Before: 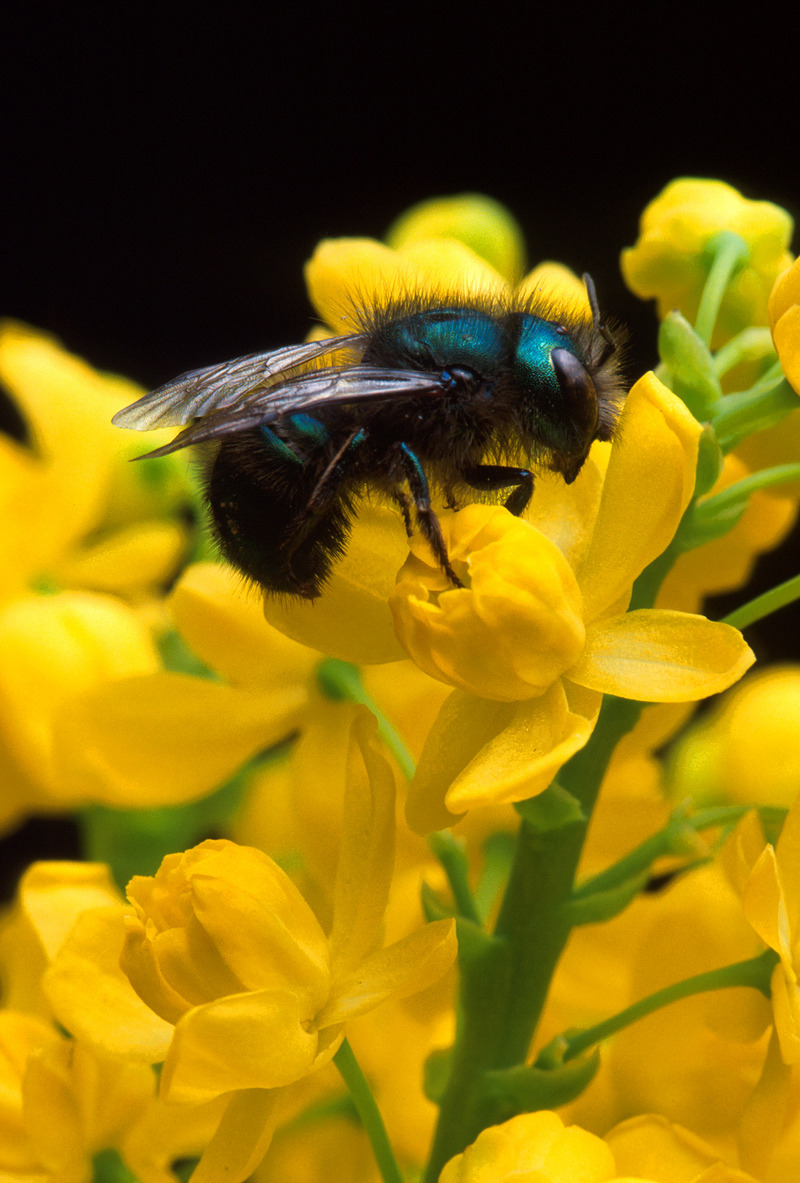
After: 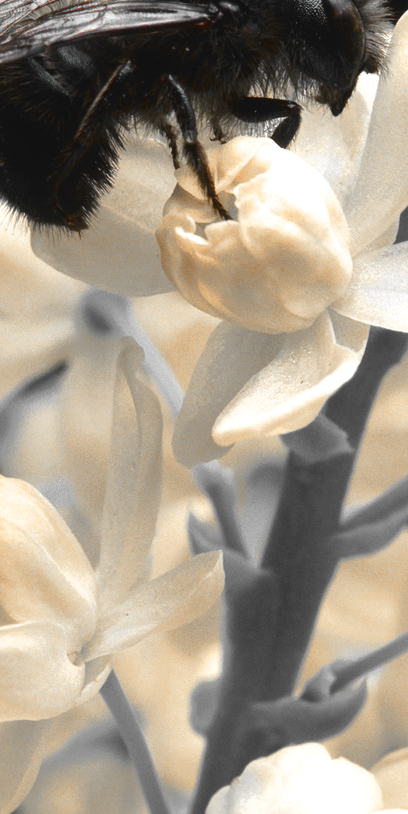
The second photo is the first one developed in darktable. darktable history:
crop and rotate: left 29.17%, top 31.132%, right 19.82%
color zones: curves: ch0 [(0, 0.497) (0.096, 0.361) (0.221, 0.538) (0.429, 0.5) (0.571, 0.5) (0.714, 0.5) (0.857, 0.5) (1, 0.497)]; ch1 [(0, 0.5) (0.143, 0.5) (0.257, -0.002) (0.429, 0.04) (0.571, -0.001) (0.714, -0.015) (0.857, 0.024) (1, 0.5)]
tone curve: curves: ch0 [(0, 0.039) (0.104, 0.103) (0.273, 0.267) (0.448, 0.487) (0.704, 0.761) (0.886, 0.922) (0.994, 0.971)]; ch1 [(0, 0) (0.335, 0.298) (0.446, 0.413) (0.485, 0.487) (0.515, 0.503) (0.566, 0.563) (0.641, 0.655) (1, 1)]; ch2 [(0, 0) (0.314, 0.301) (0.421, 0.411) (0.502, 0.494) (0.528, 0.54) (0.557, 0.559) (0.612, 0.62) (0.722, 0.686) (1, 1)], color space Lab, independent channels, preserve colors none
